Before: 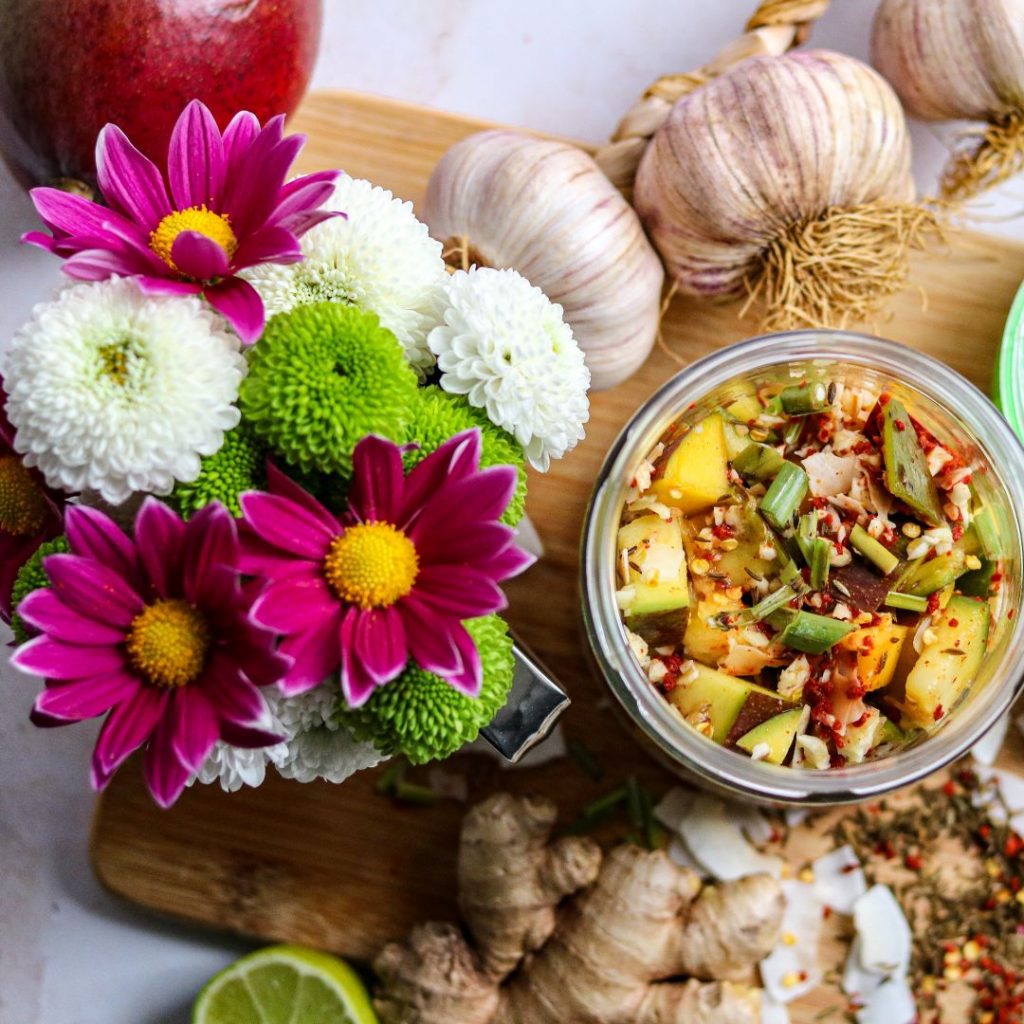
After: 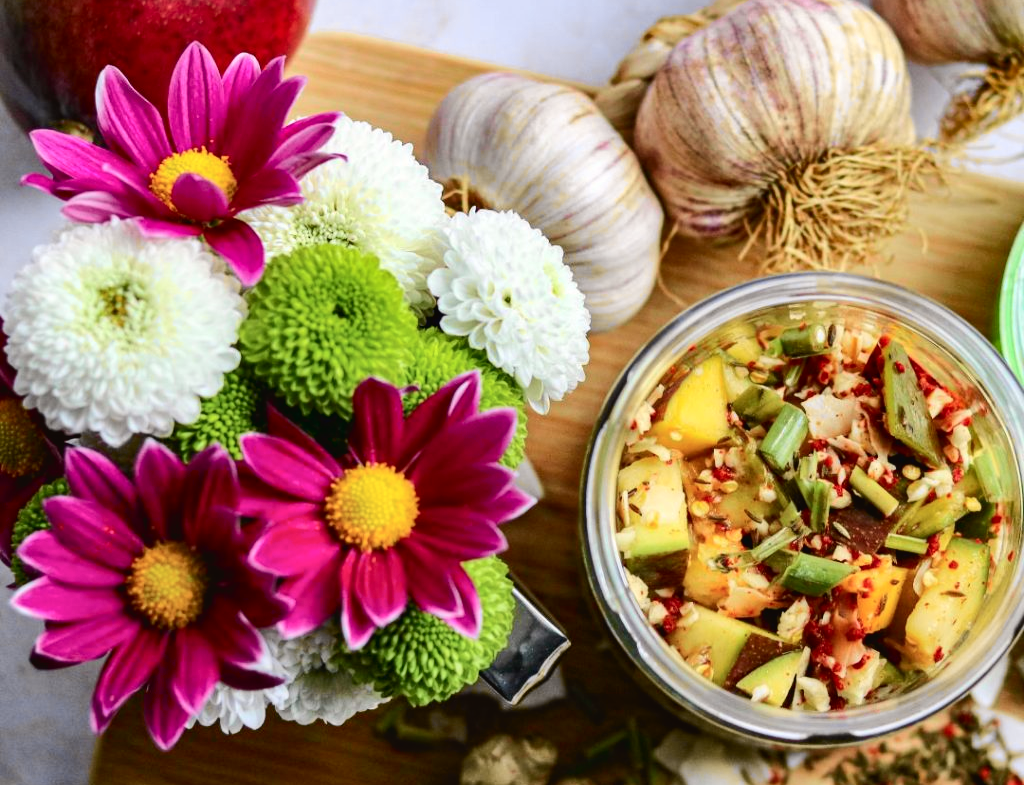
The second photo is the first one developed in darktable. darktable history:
tone curve: curves: ch0 [(0, 0.024) (0.049, 0.038) (0.176, 0.162) (0.33, 0.331) (0.432, 0.475) (0.601, 0.665) (0.843, 0.876) (1, 1)]; ch1 [(0, 0) (0.339, 0.358) (0.445, 0.439) (0.476, 0.47) (0.504, 0.504) (0.53, 0.511) (0.557, 0.558) (0.627, 0.635) (0.728, 0.746) (1, 1)]; ch2 [(0, 0) (0.327, 0.324) (0.417, 0.44) (0.46, 0.453) (0.502, 0.504) (0.526, 0.52) (0.54, 0.564) (0.606, 0.626) (0.76, 0.75) (1, 1)], color space Lab, independent channels, preserve colors none
crop: top 5.667%, bottom 17.637%
shadows and highlights: soften with gaussian
